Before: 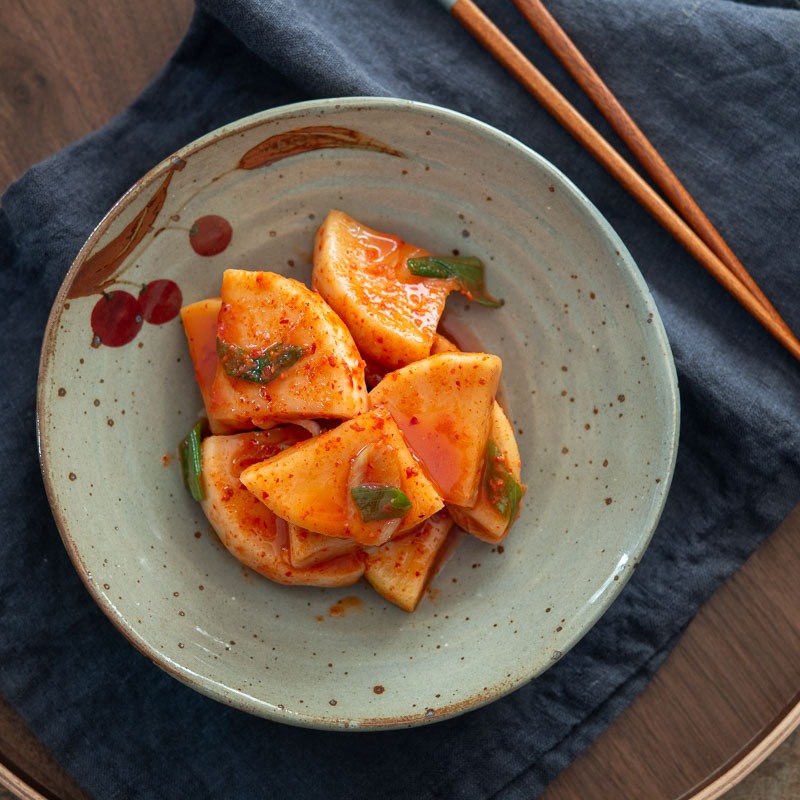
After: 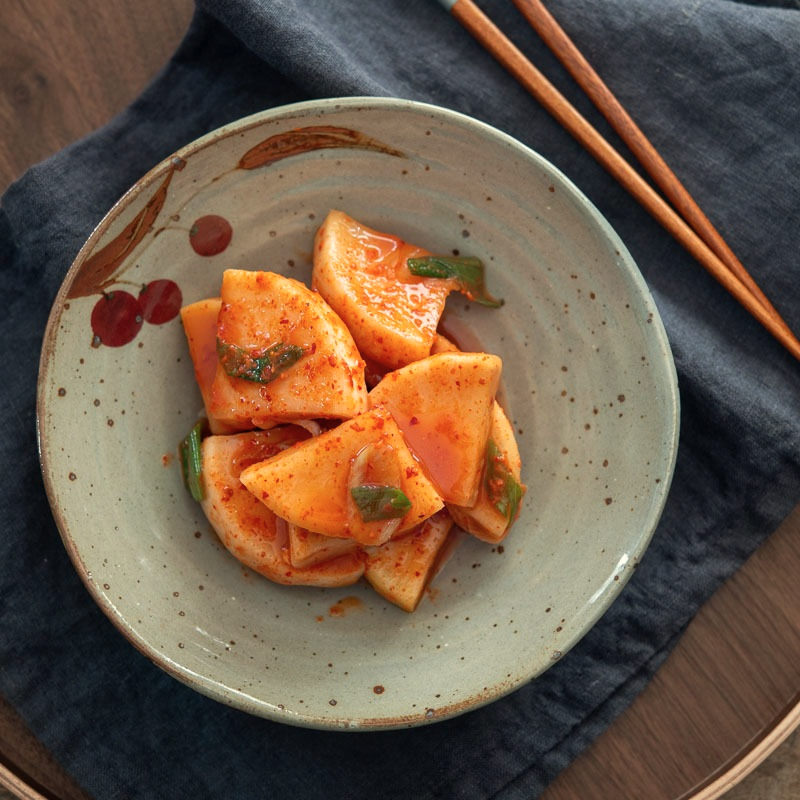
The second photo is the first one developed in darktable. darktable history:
contrast brightness saturation: saturation -0.1
white balance: red 1.045, blue 0.932
exposure: compensate highlight preservation false
